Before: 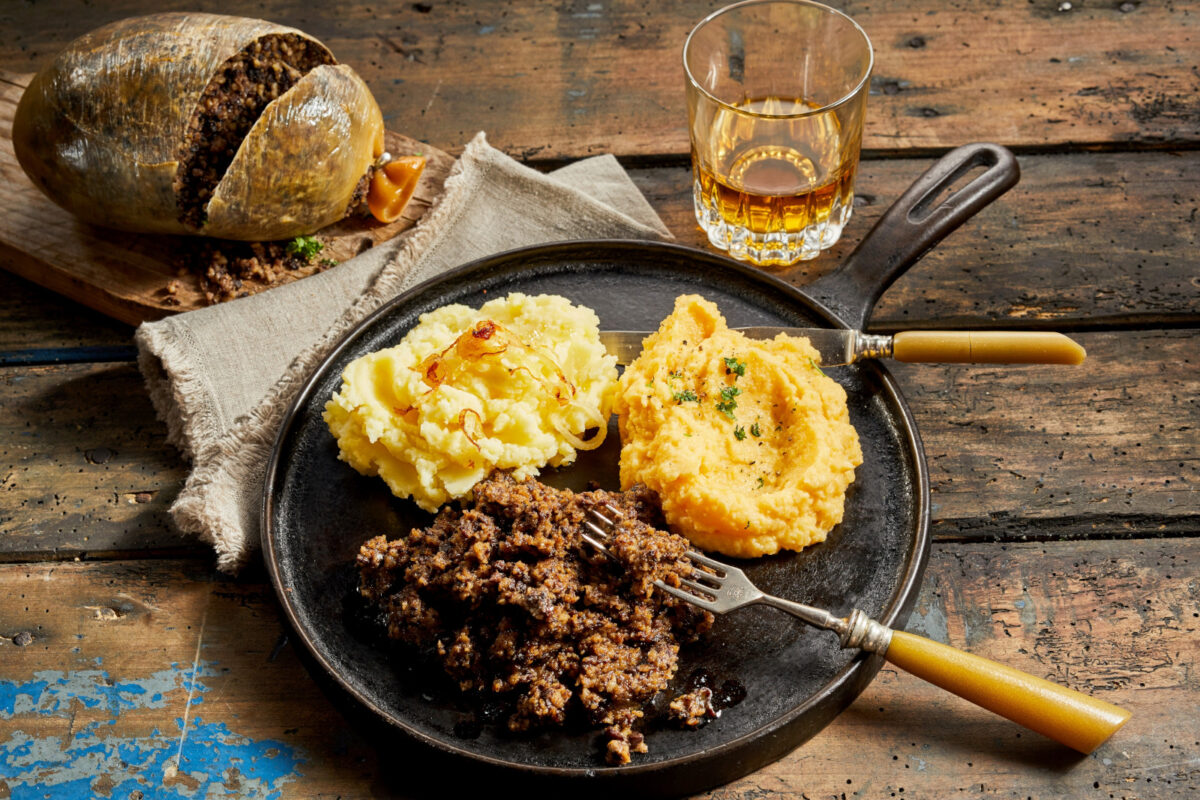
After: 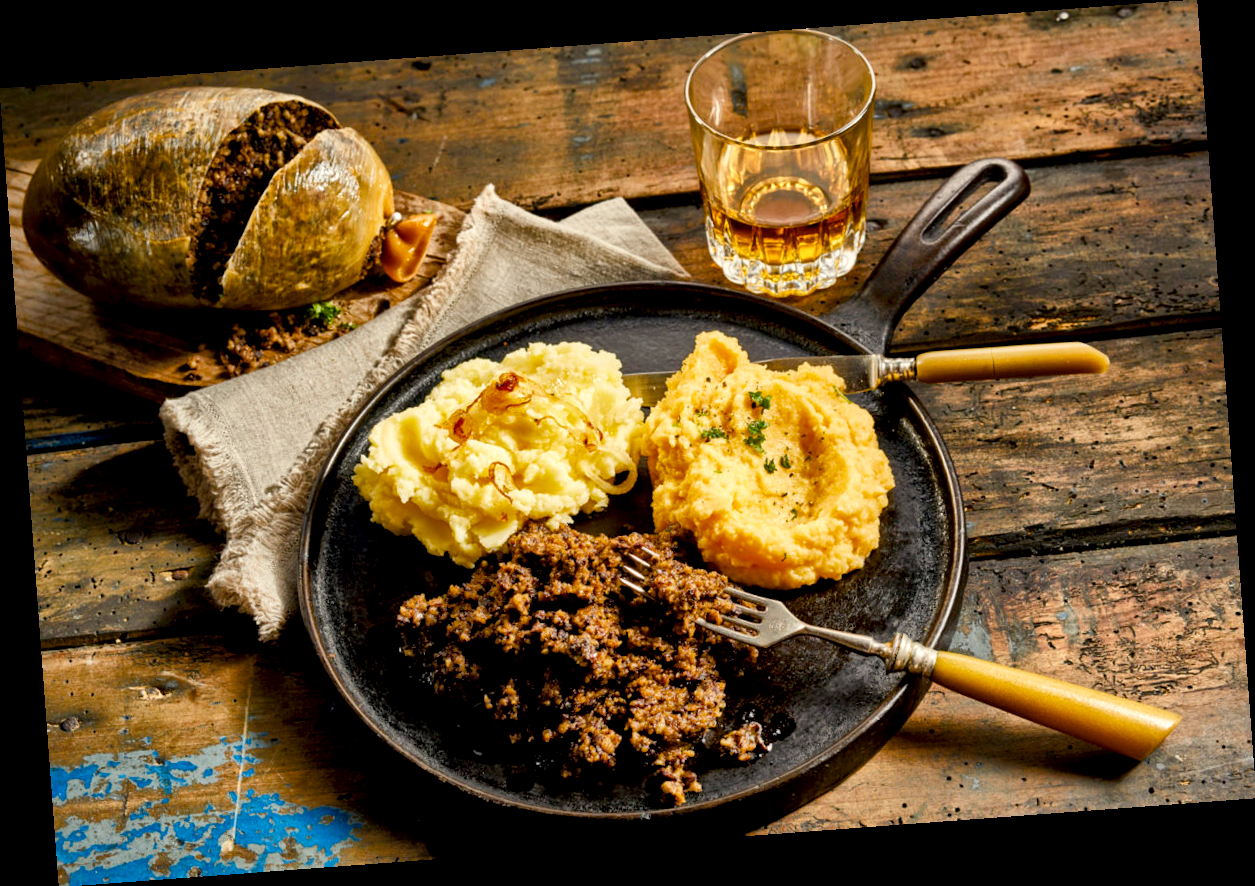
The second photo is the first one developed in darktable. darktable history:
rotate and perspective: rotation -4.25°, automatic cropping off
color balance rgb: shadows lift › chroma 1%, shadows lift › hue 240.84°, highlights gain › chroma 2%, highlights gain › hue 73.2°, global offset › luminance -0.5%, perceptual saturation grading › global saturation 20%, perceptual saturation grading › highlights -25%, perceptual saturation grading › shadows 50%, global vibrance 15%
local contrast: mode bilateral grid, contrast 20, coarseness 50, detail 179%, midtone range 0.2
